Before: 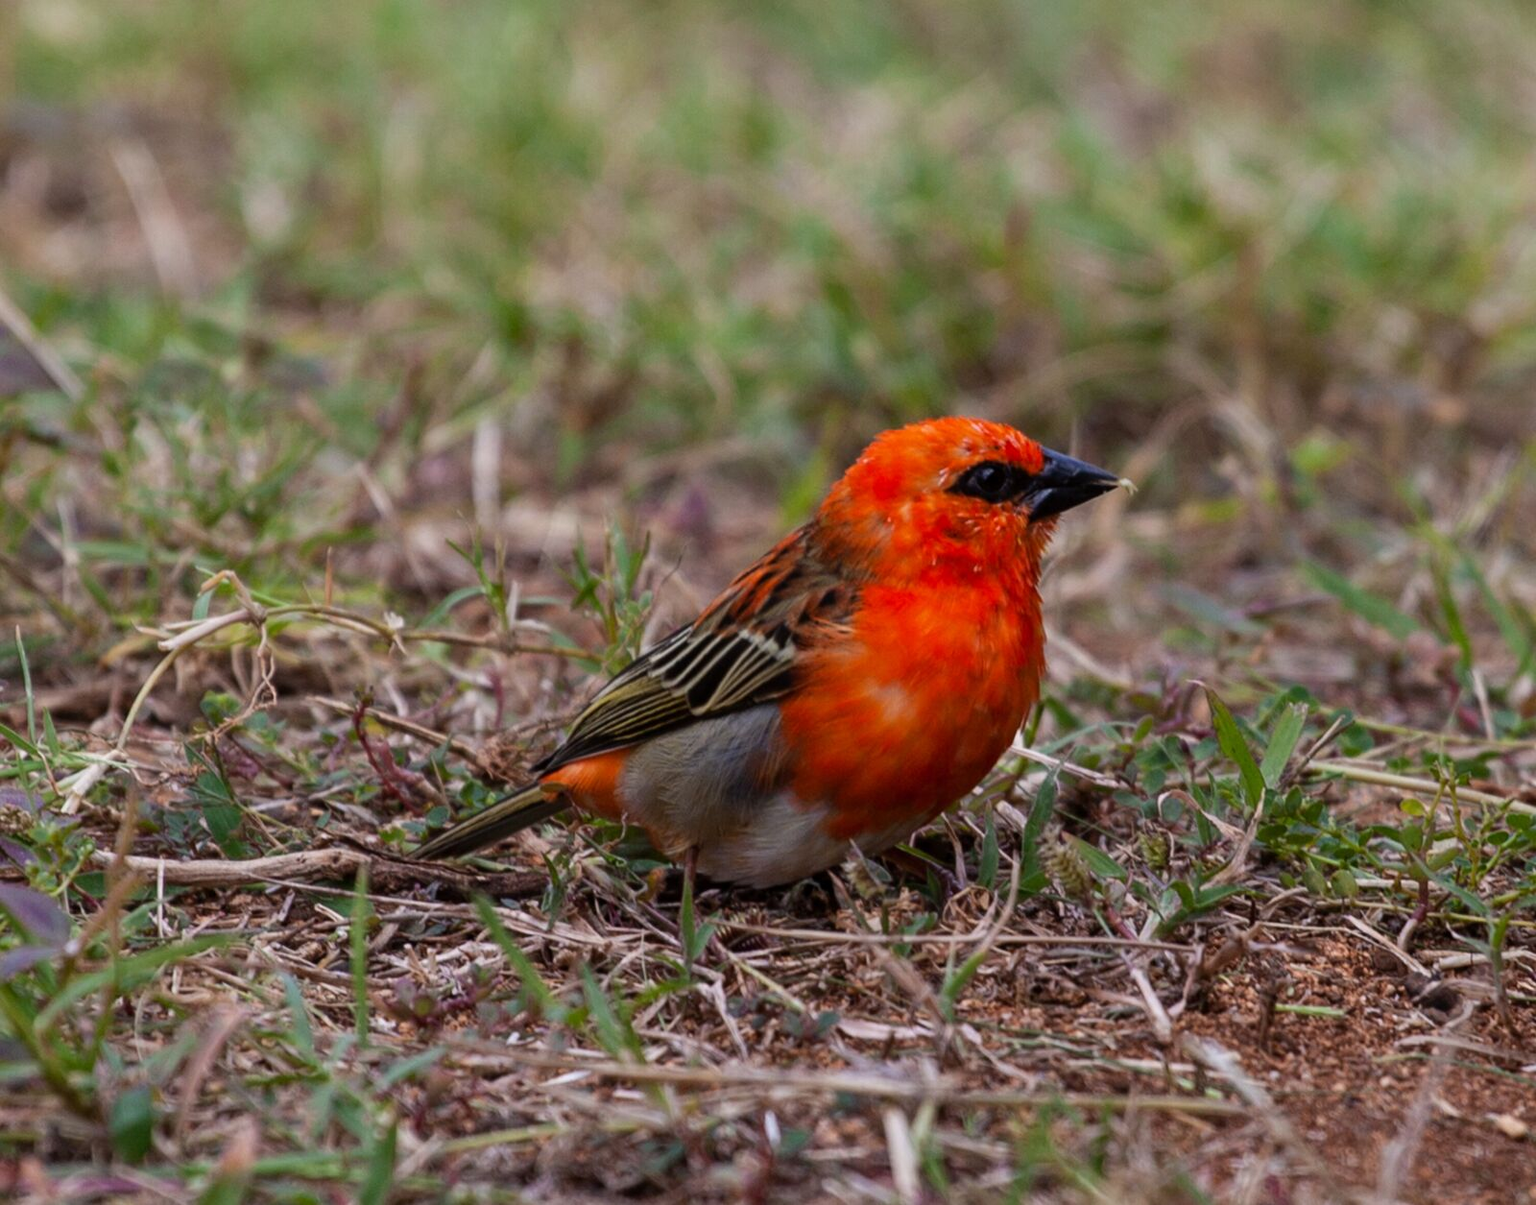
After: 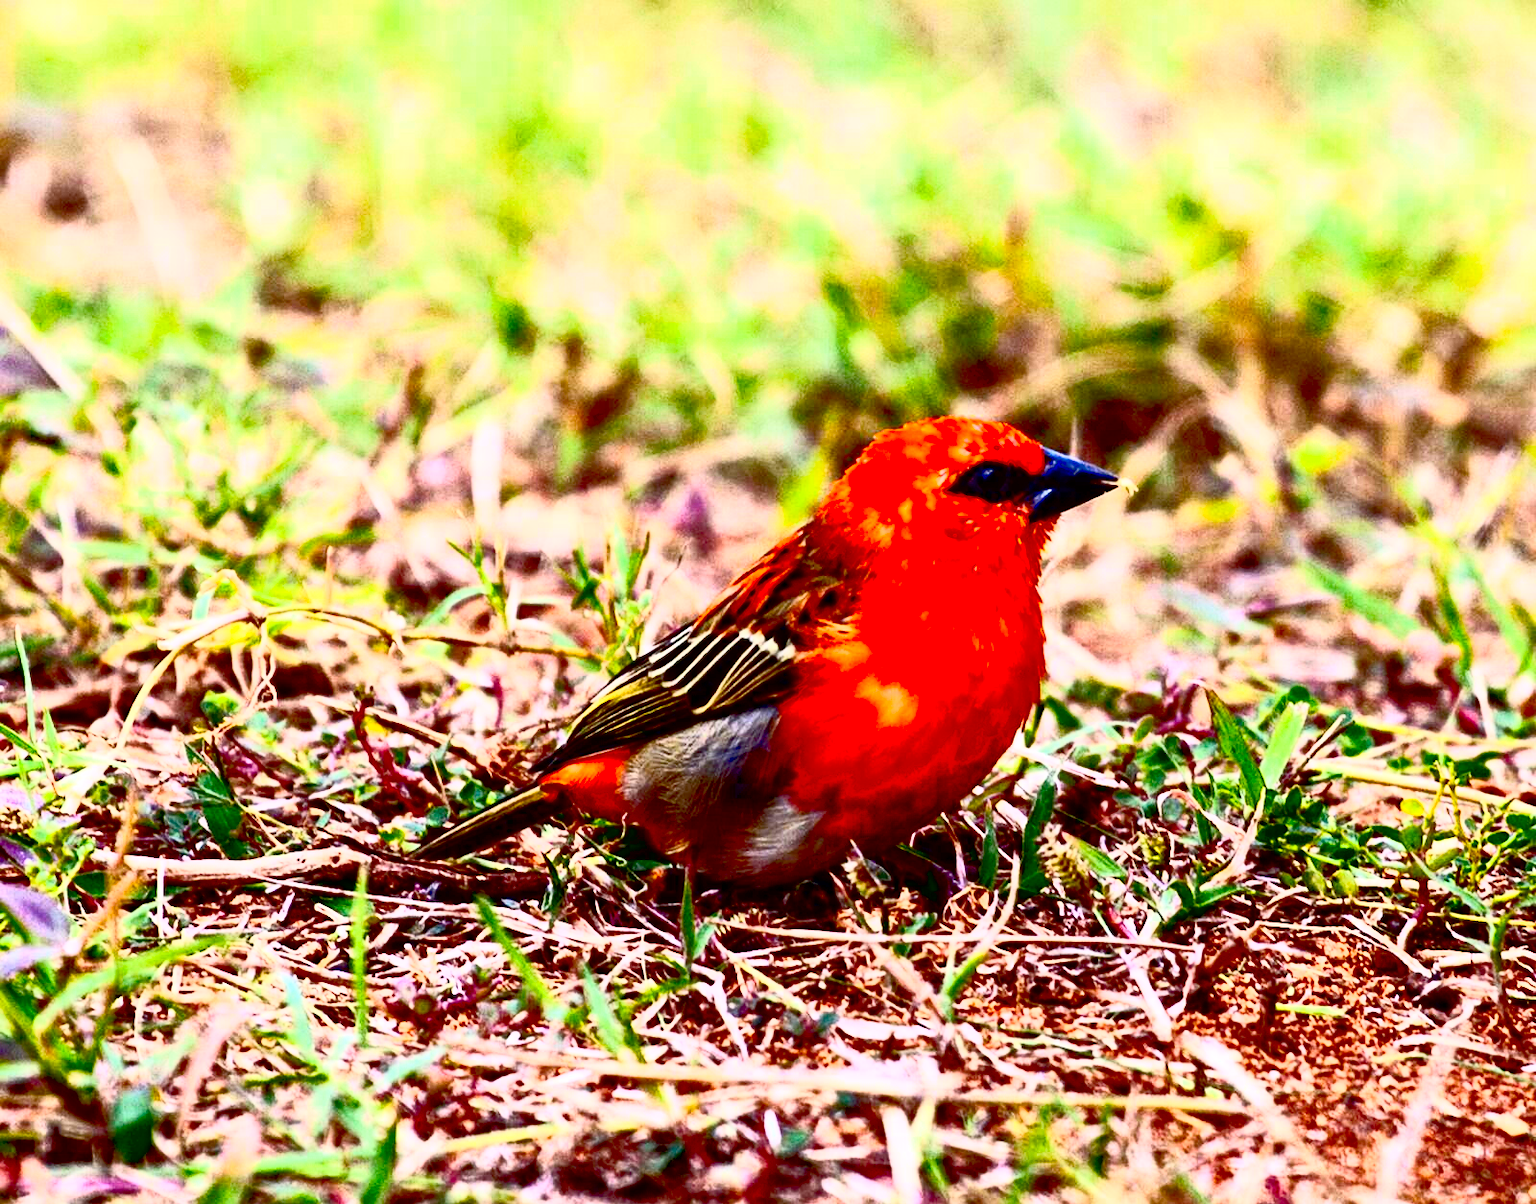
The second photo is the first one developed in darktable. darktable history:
exposure: black level correction 0.036, exposure 0.908 EV, compensate highlight preservation false
contrast brightness saturation: contrast 0.822, brightness 0.585, saturation 0.609
